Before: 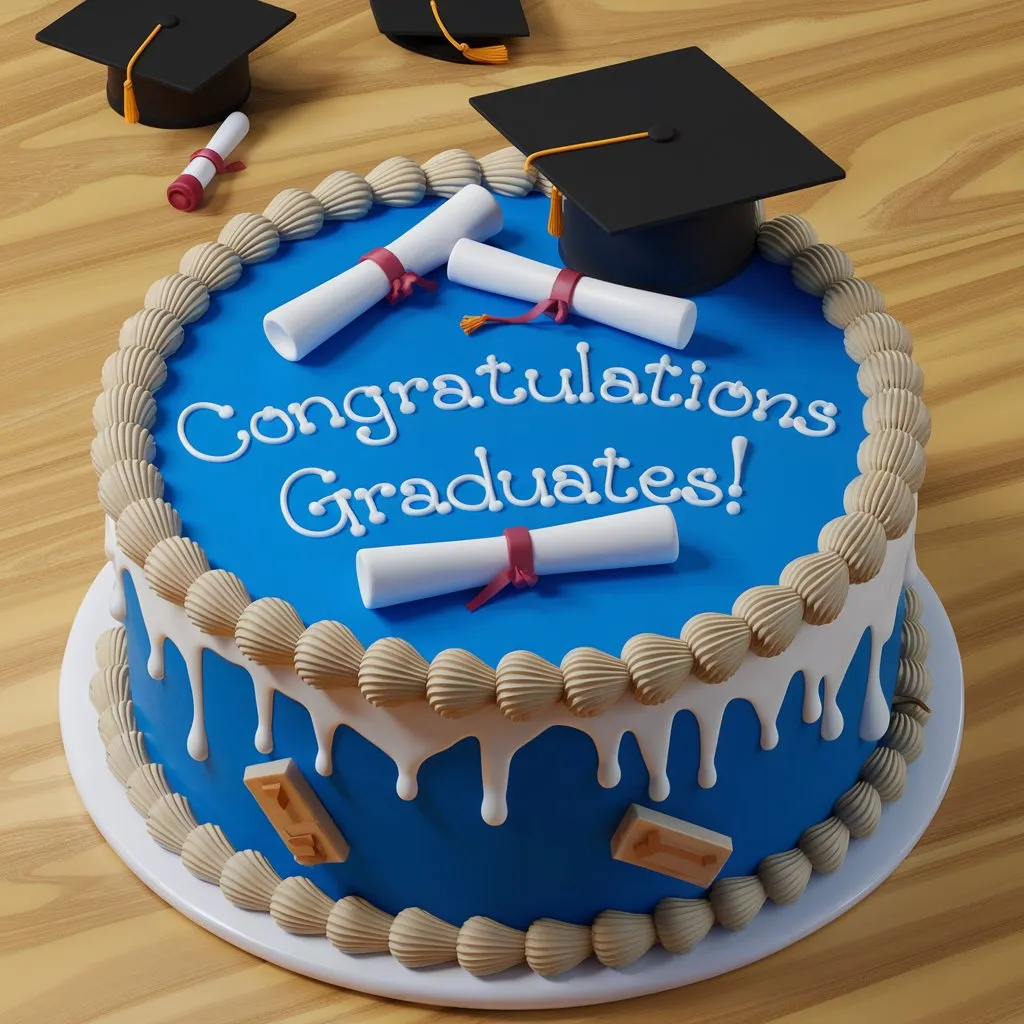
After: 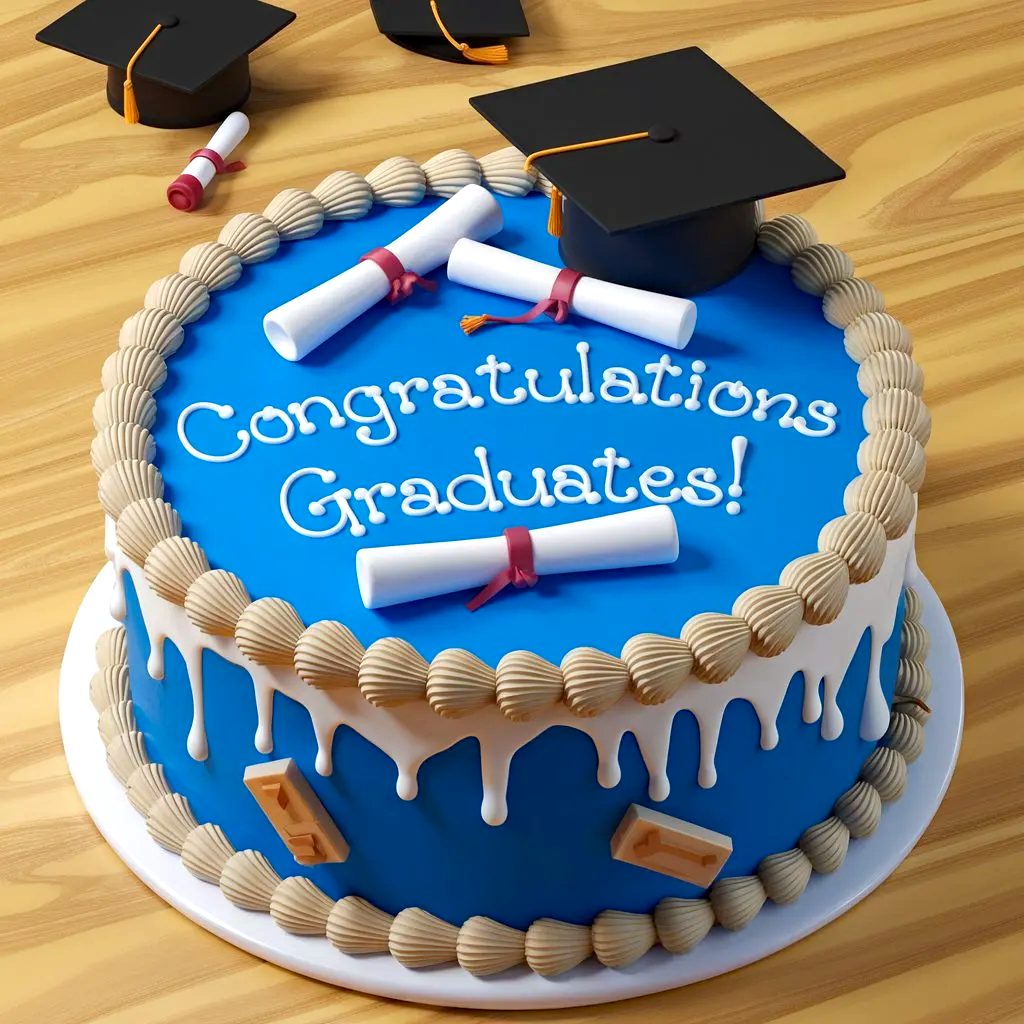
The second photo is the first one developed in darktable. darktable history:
haze removal: compatibility mode true, adaptive false
exposure: exposure 0.496 EV, compensate highlight preservation false
